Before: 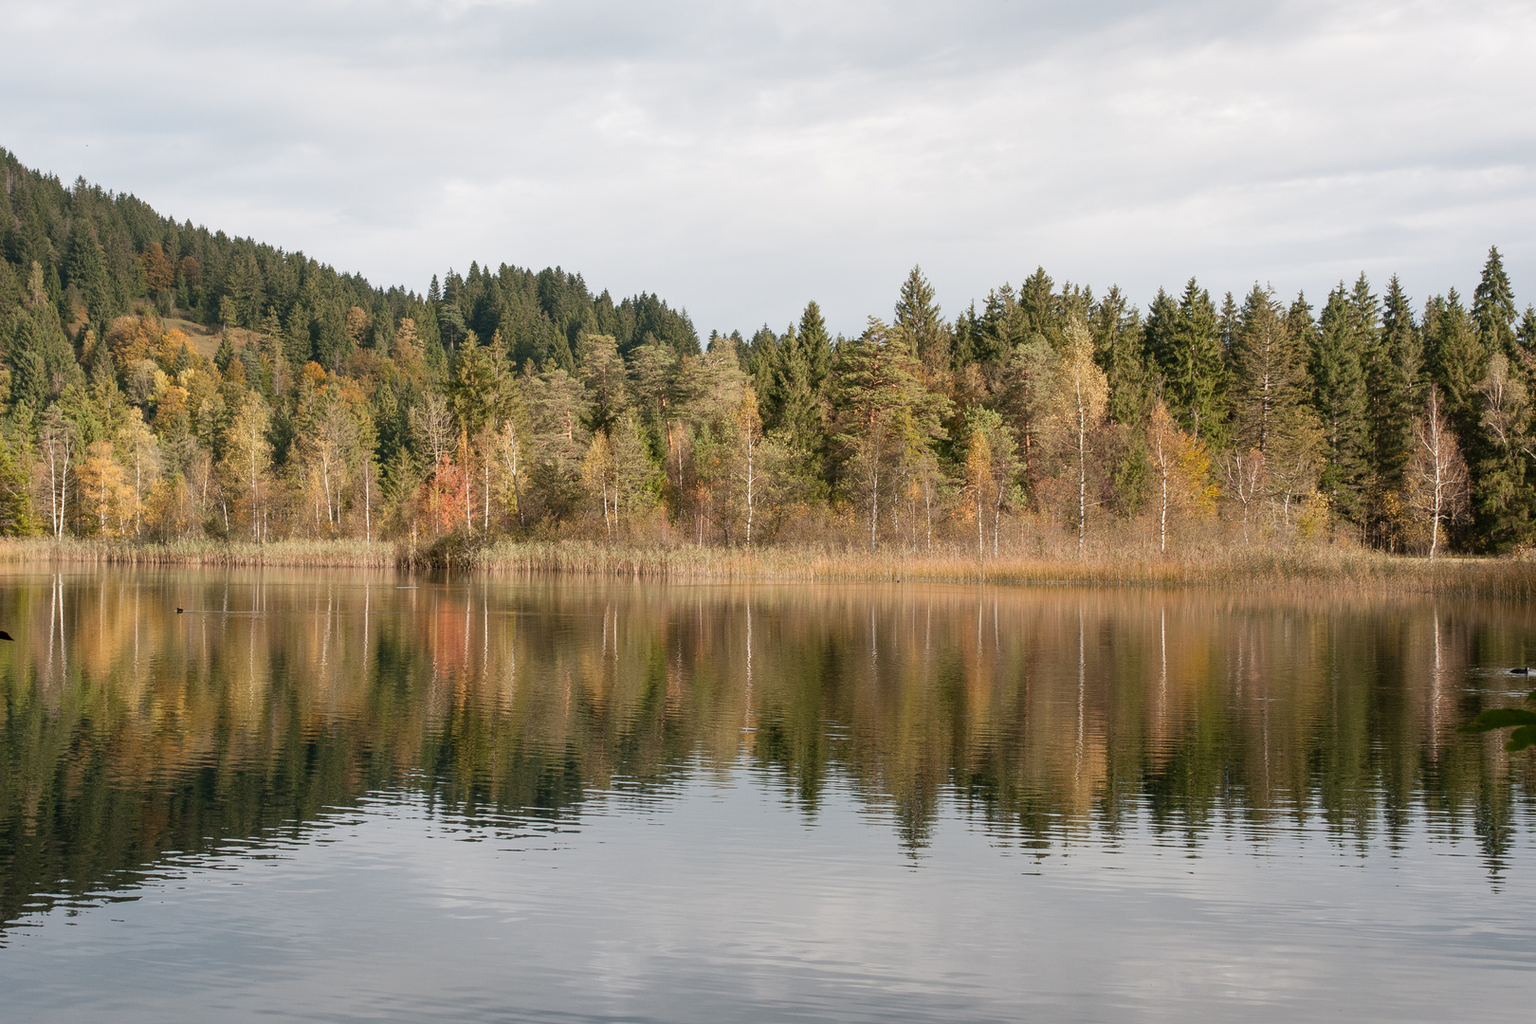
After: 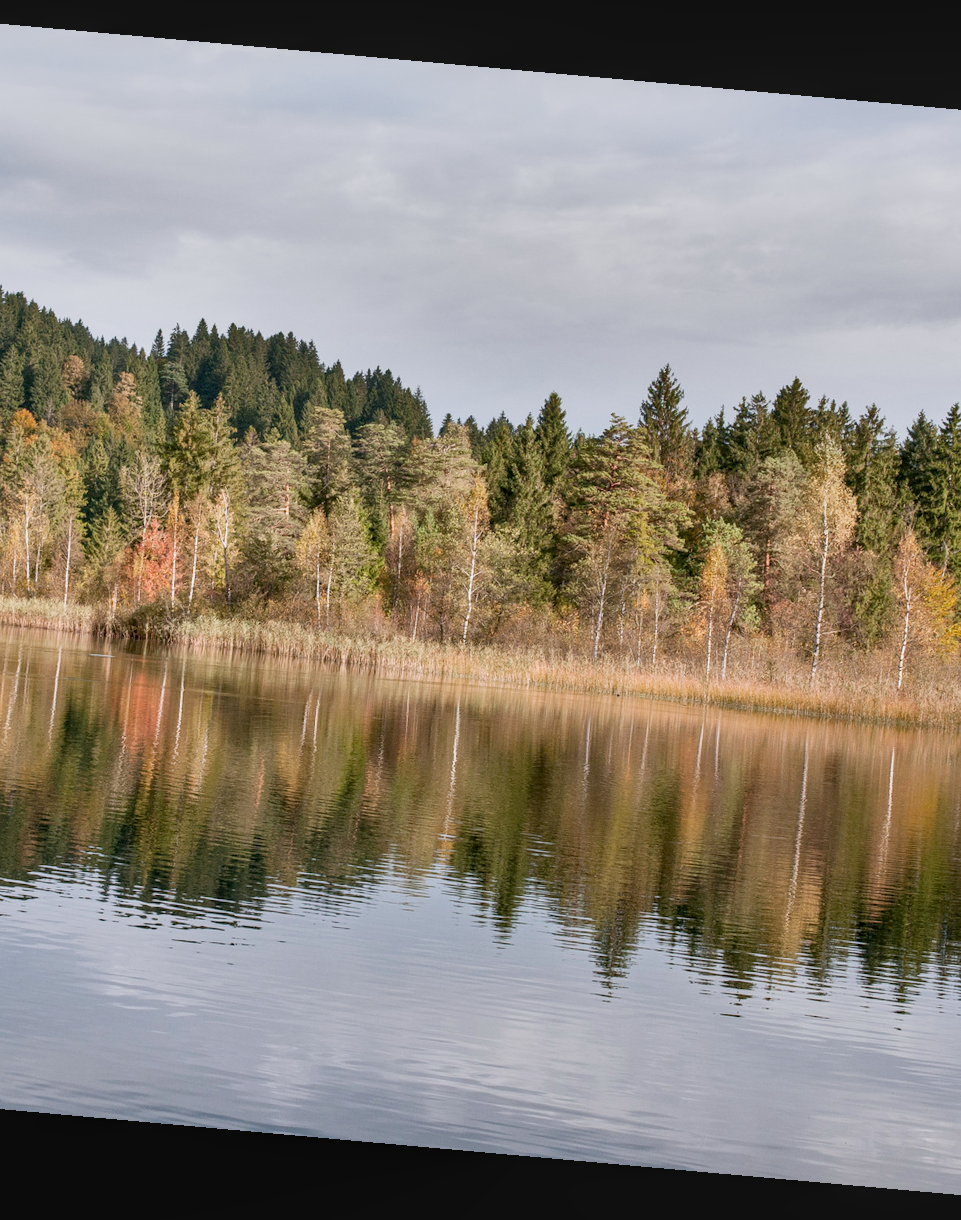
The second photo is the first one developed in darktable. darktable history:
color calibration: illuminant as shot in camera, x 0.358, y 0.373, temperature 4628.91 K
crop: left 21.496%, right 22.254%
rotate and perspective: rotation 5.12°, automatic cropping off
local contrast: detail 117%
shadows and highlights: shadows 20.91, highlights -82.73, soften with gaussian
sigmoid: contrast 1.22, skew 0.65
haze removal: compatibility mode true, adaptive false
exposure: black level correction 0.003, exposure 0.383 EV, compensate highlight preservation false
